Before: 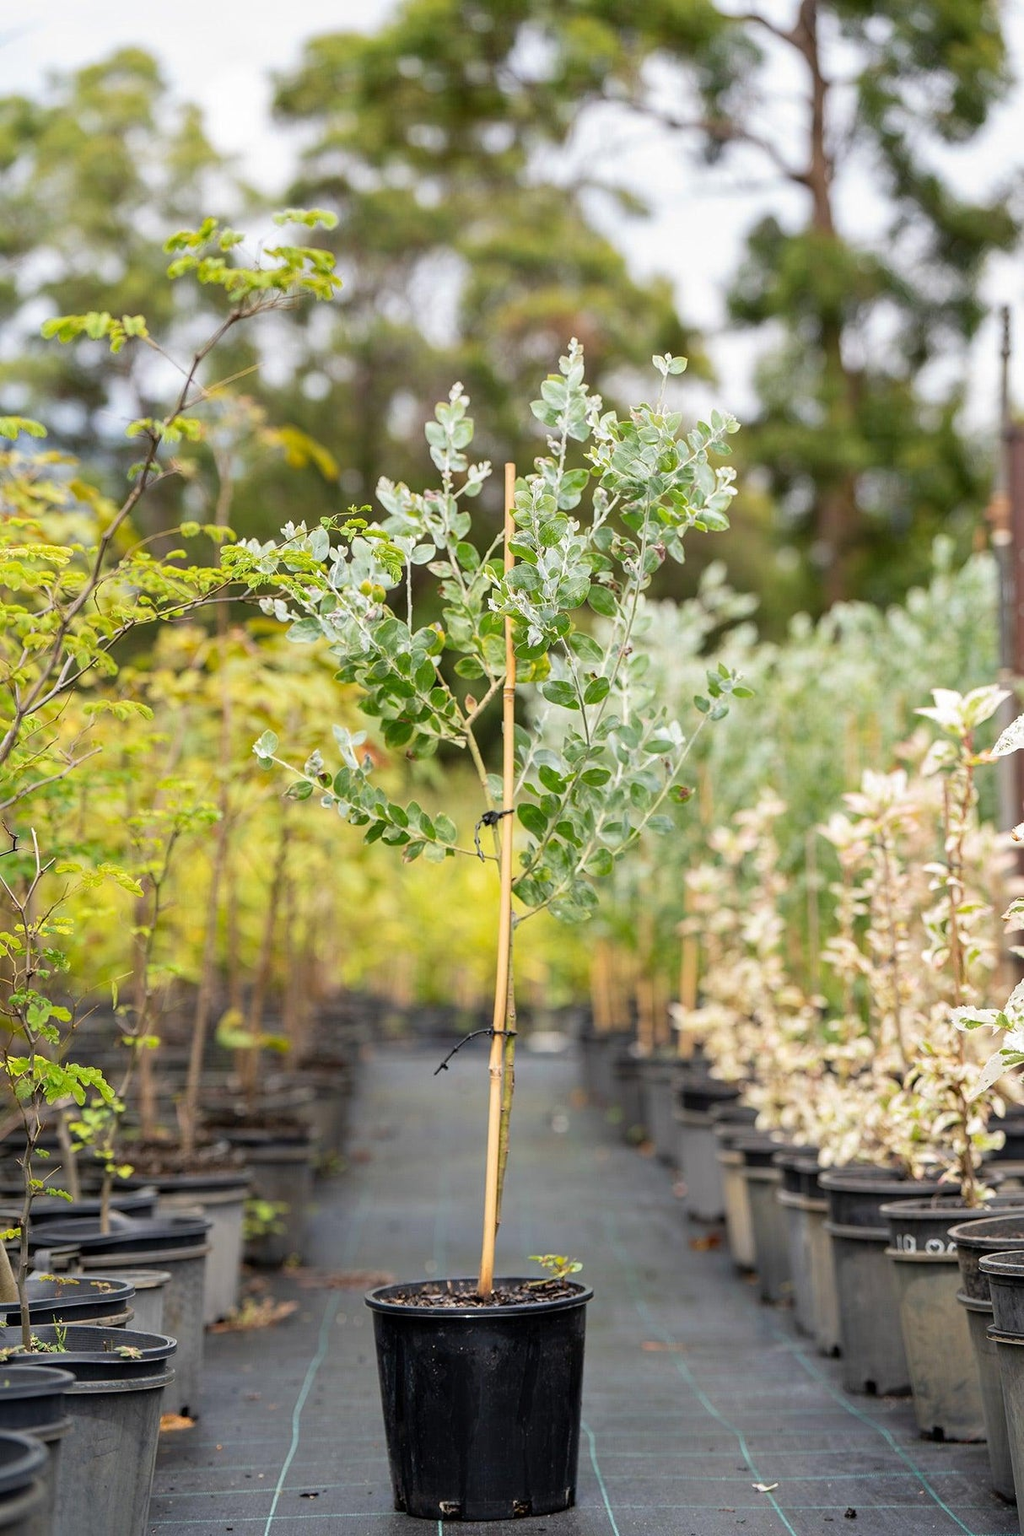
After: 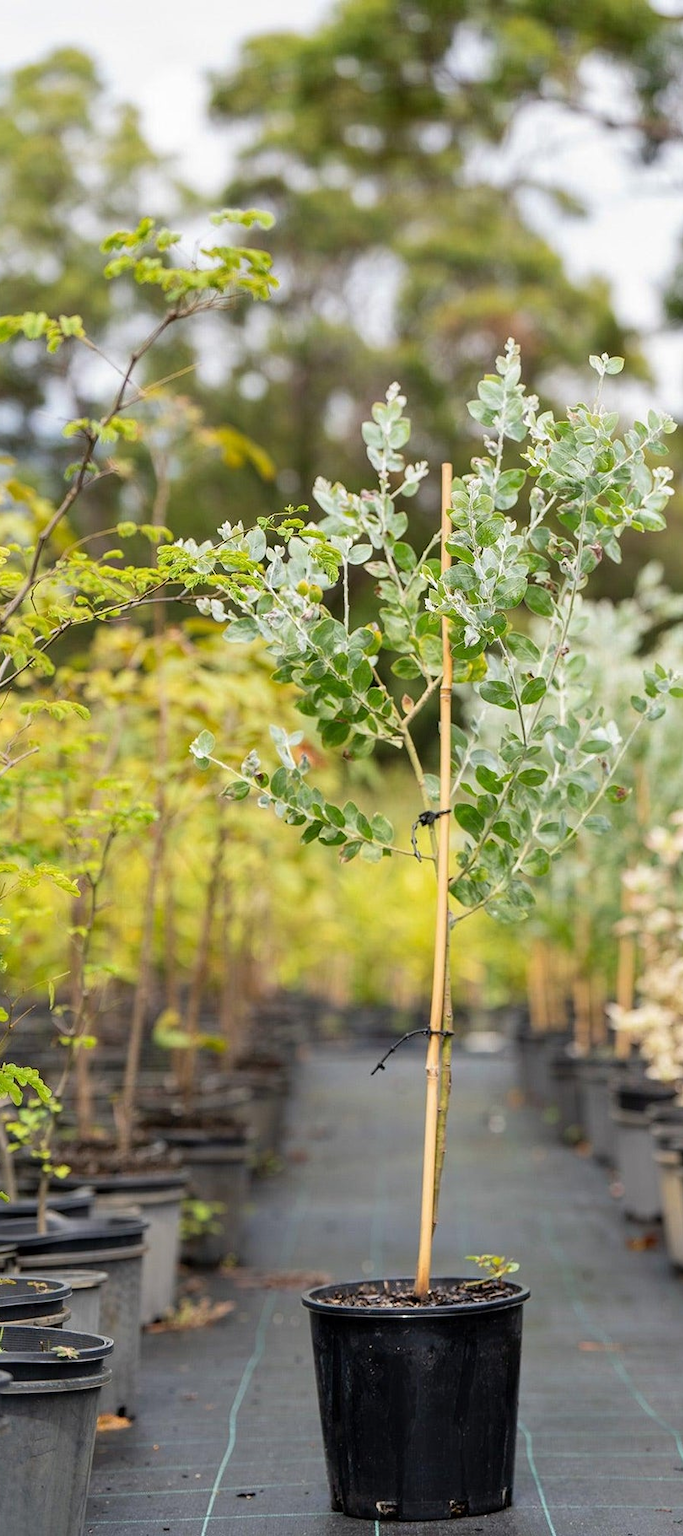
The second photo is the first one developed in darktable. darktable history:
exposure: exposure -0.017 EV, compensate highlight preservation false
crop and rotate: left 6.224%, right 27.025%
